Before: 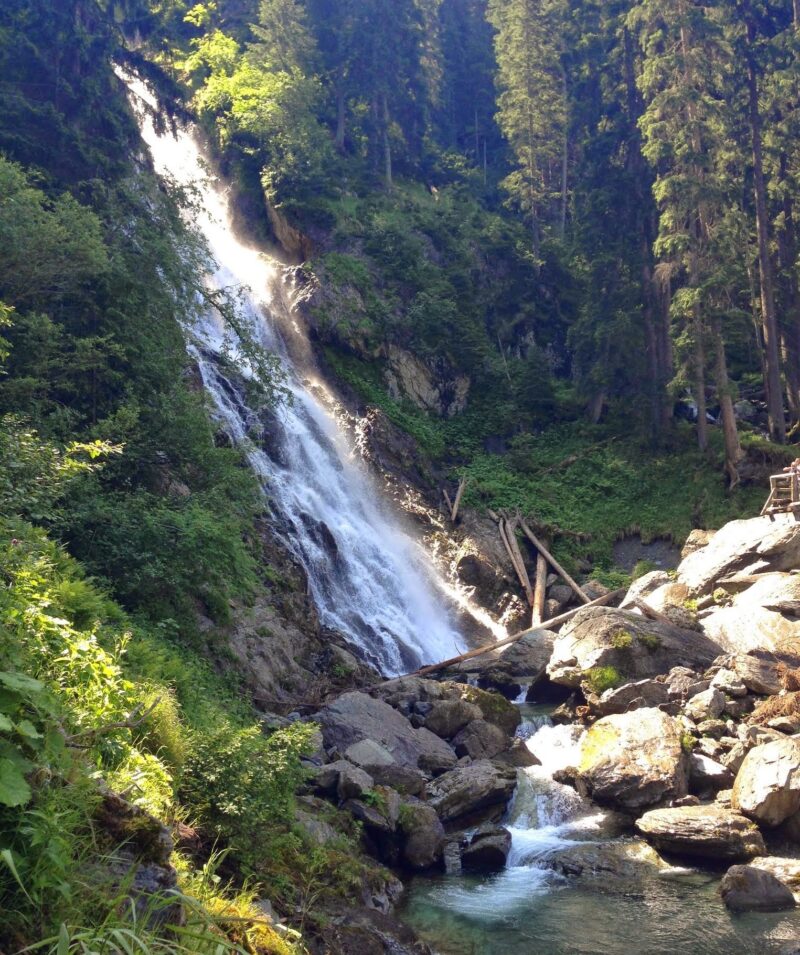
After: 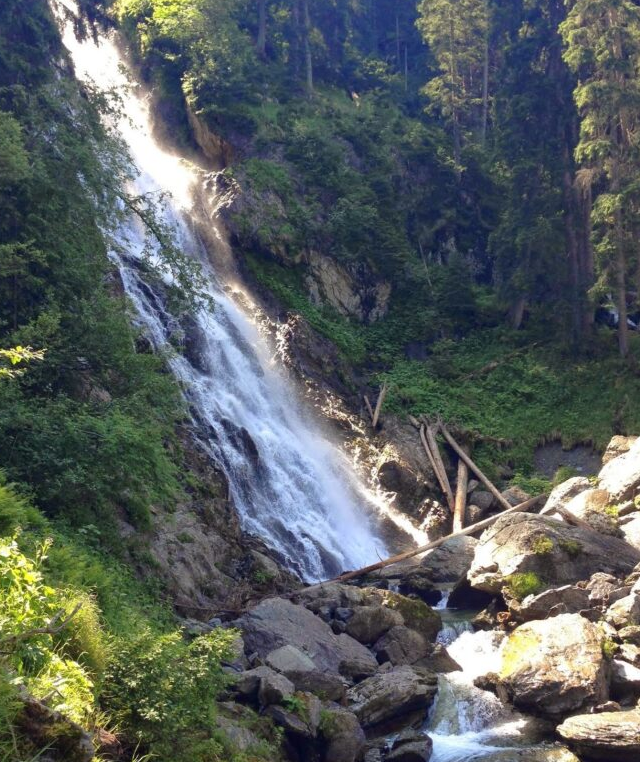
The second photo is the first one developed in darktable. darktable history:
crop and rotate: left 10.085%, top 9.929%, right 9.849%, bottom 10.176%
